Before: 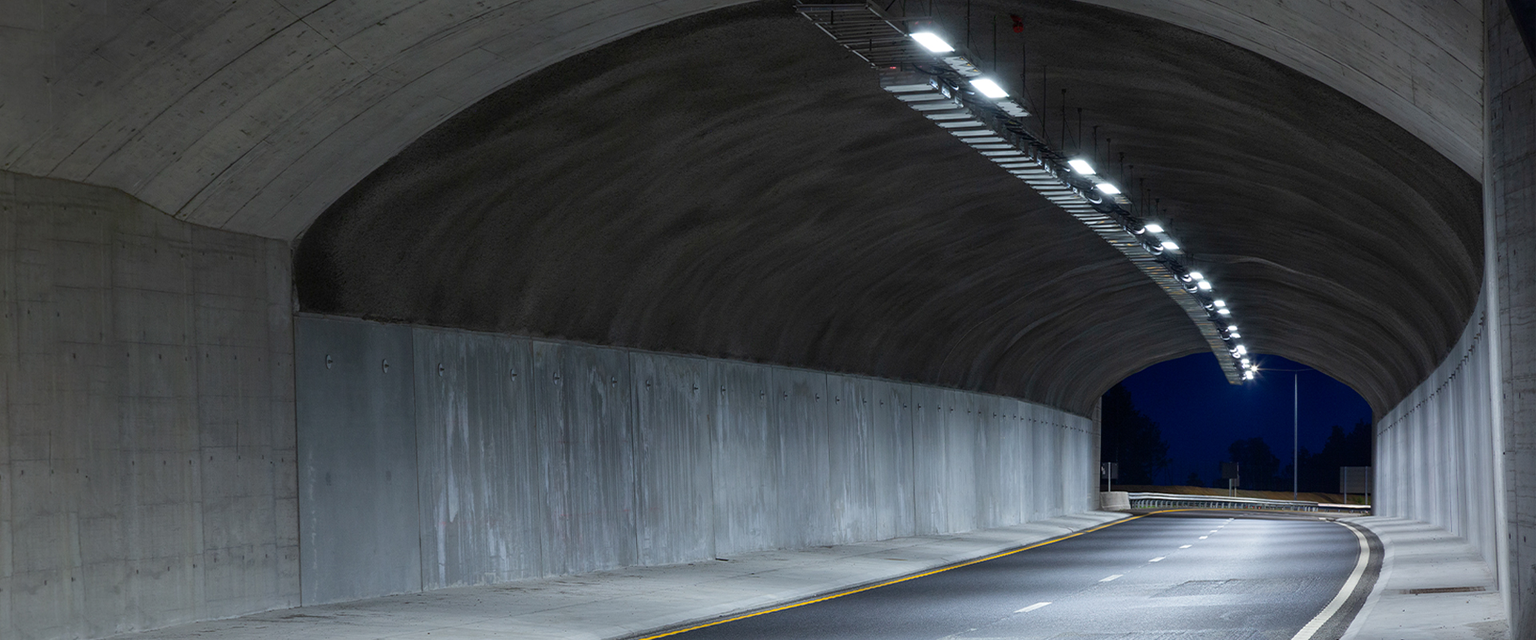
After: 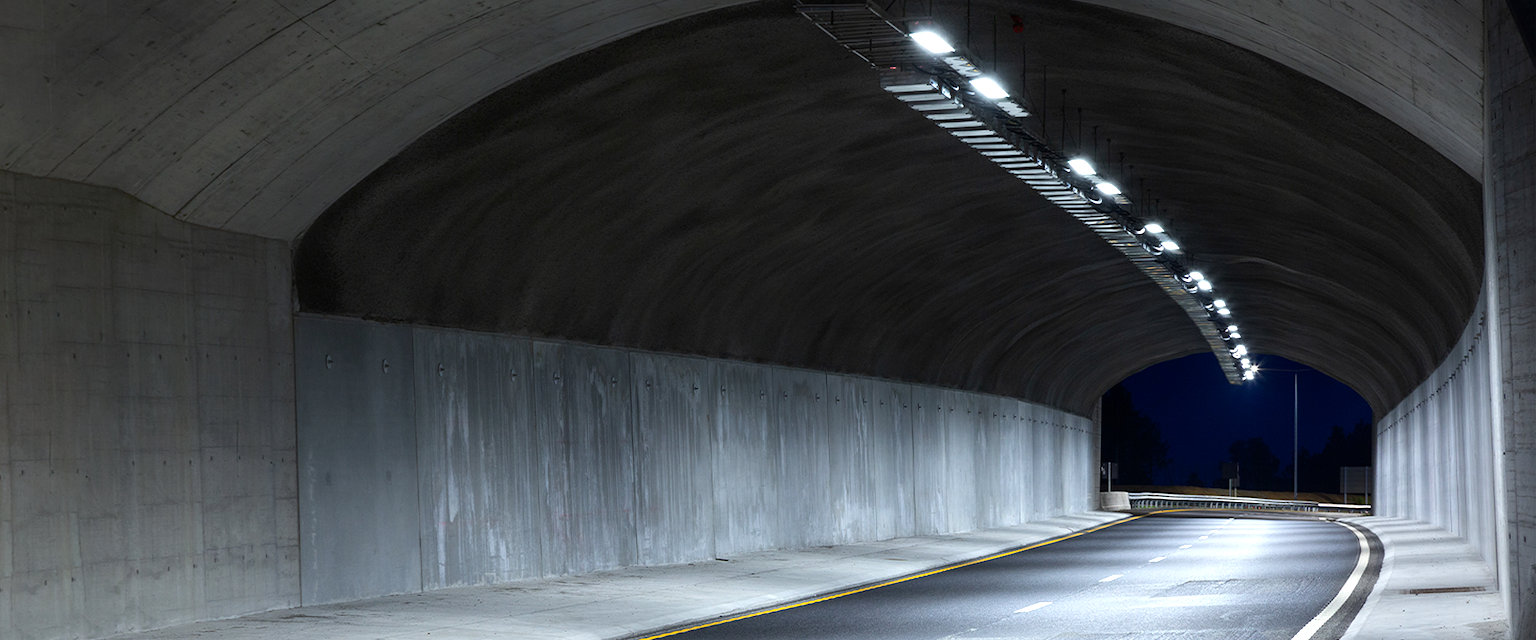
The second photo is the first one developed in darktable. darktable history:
tone equalizer: -8 EV -0.74 EV, -7 EV -0.735 EV, -6 EV -0.629 EV, -5 EV -0.418 EV, -3 EV 0.393 EV, -2 EV 0.6 EV, -1 EV 0.682 EV, +0 EV 0.732 EV, edges refinement/feathering 500, mask exposure compensation -1.57 EV, preserve details guided filter
